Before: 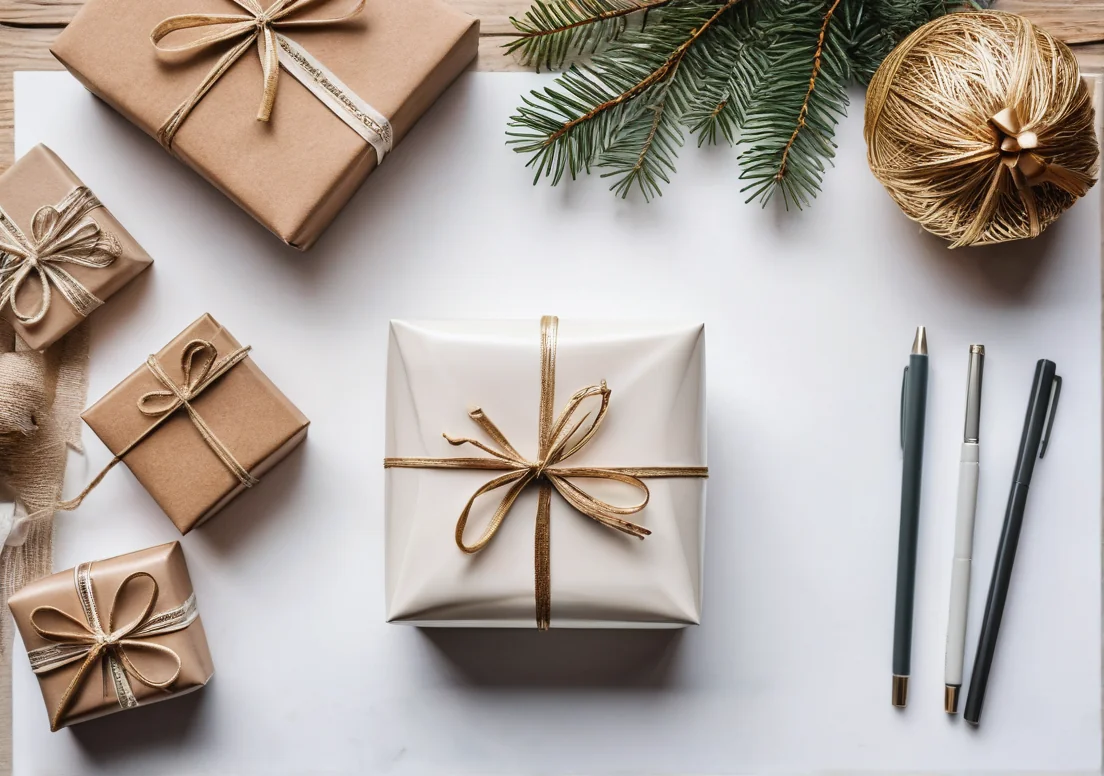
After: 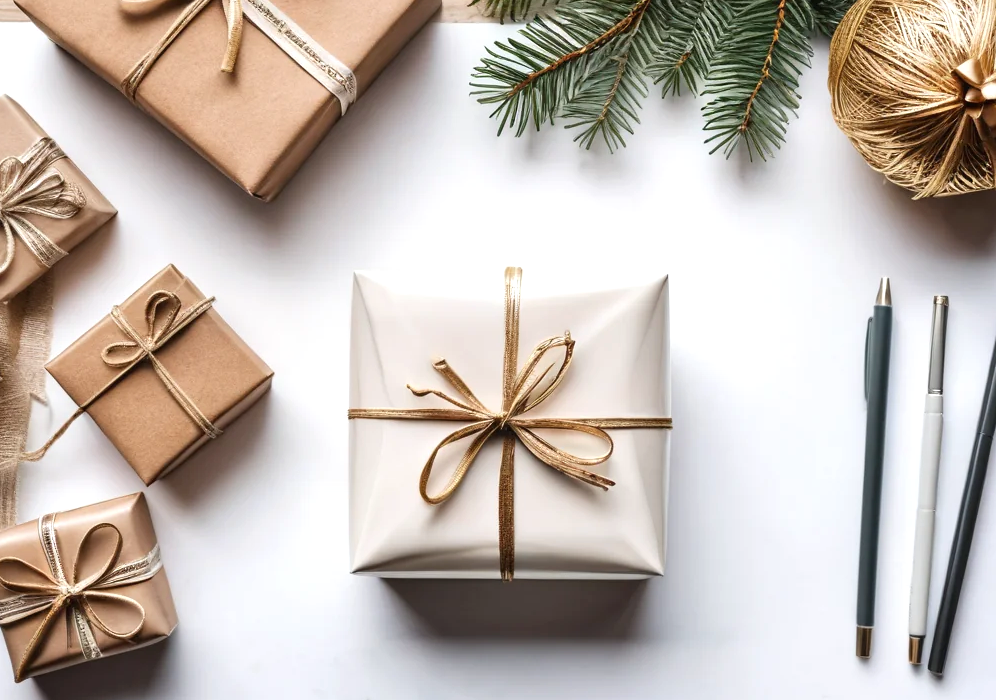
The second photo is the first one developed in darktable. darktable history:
exposure: exposure 0.15 EV
crop: left 3.305%, top 6.436%, right 6.389%, bottom 3.258%
